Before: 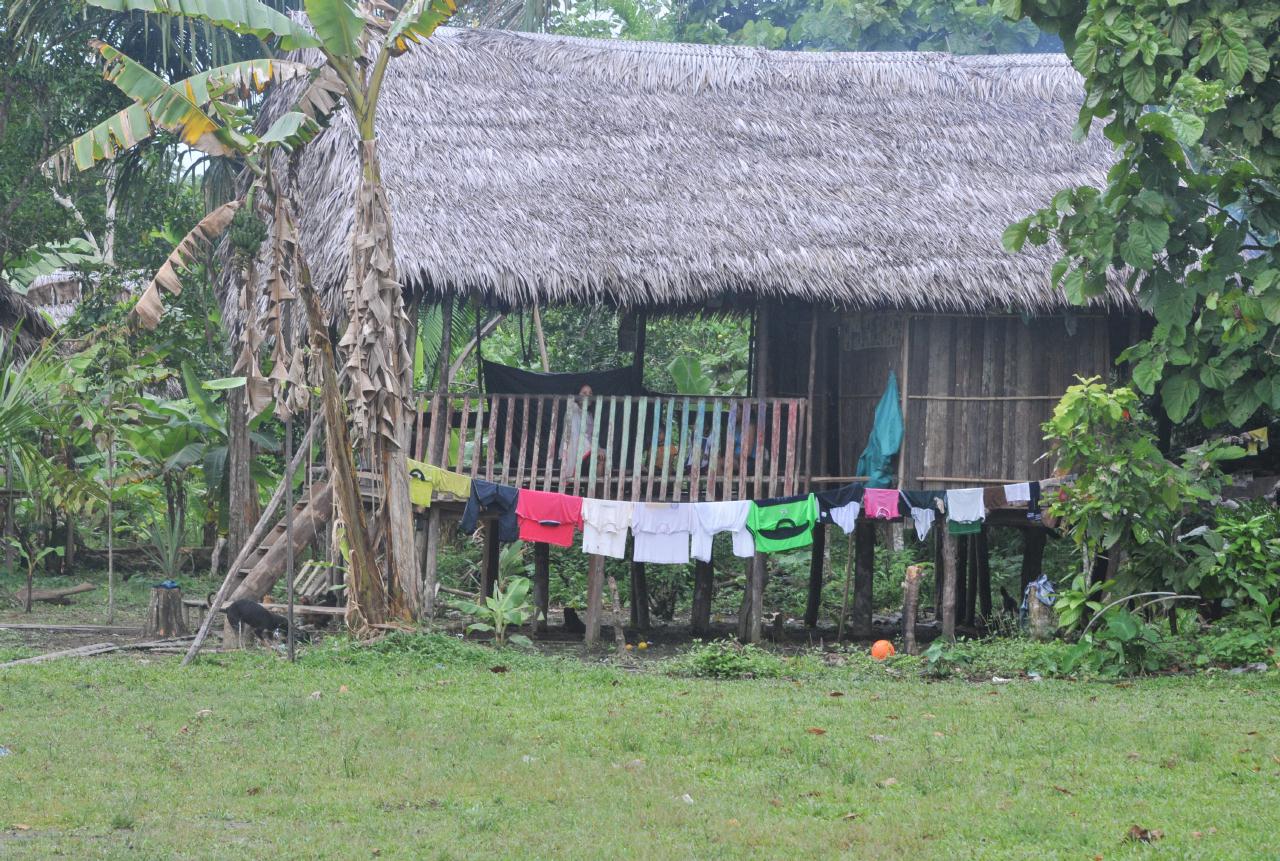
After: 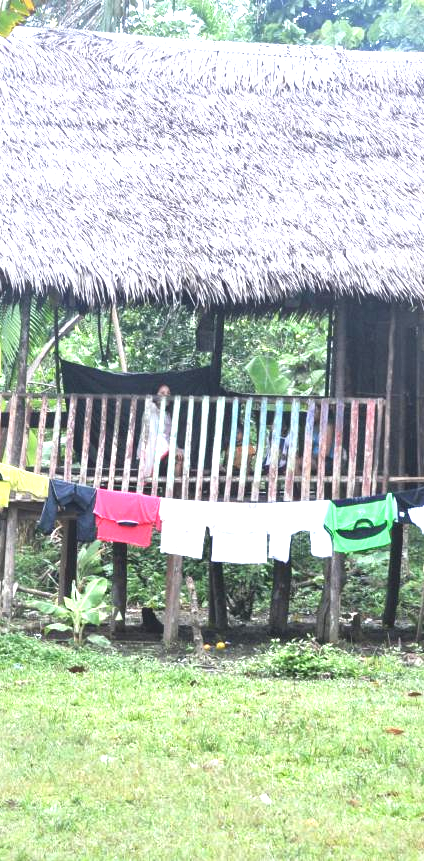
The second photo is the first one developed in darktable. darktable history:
exposure: black level correction 0, exposure 1.121 EV, compensate highlight preservation false
local contrast: mode bilateral grid, contrast 70, coarseness 76, detail 180%, midtone range 0.2
crop: left 33.033%, right 33.792%
